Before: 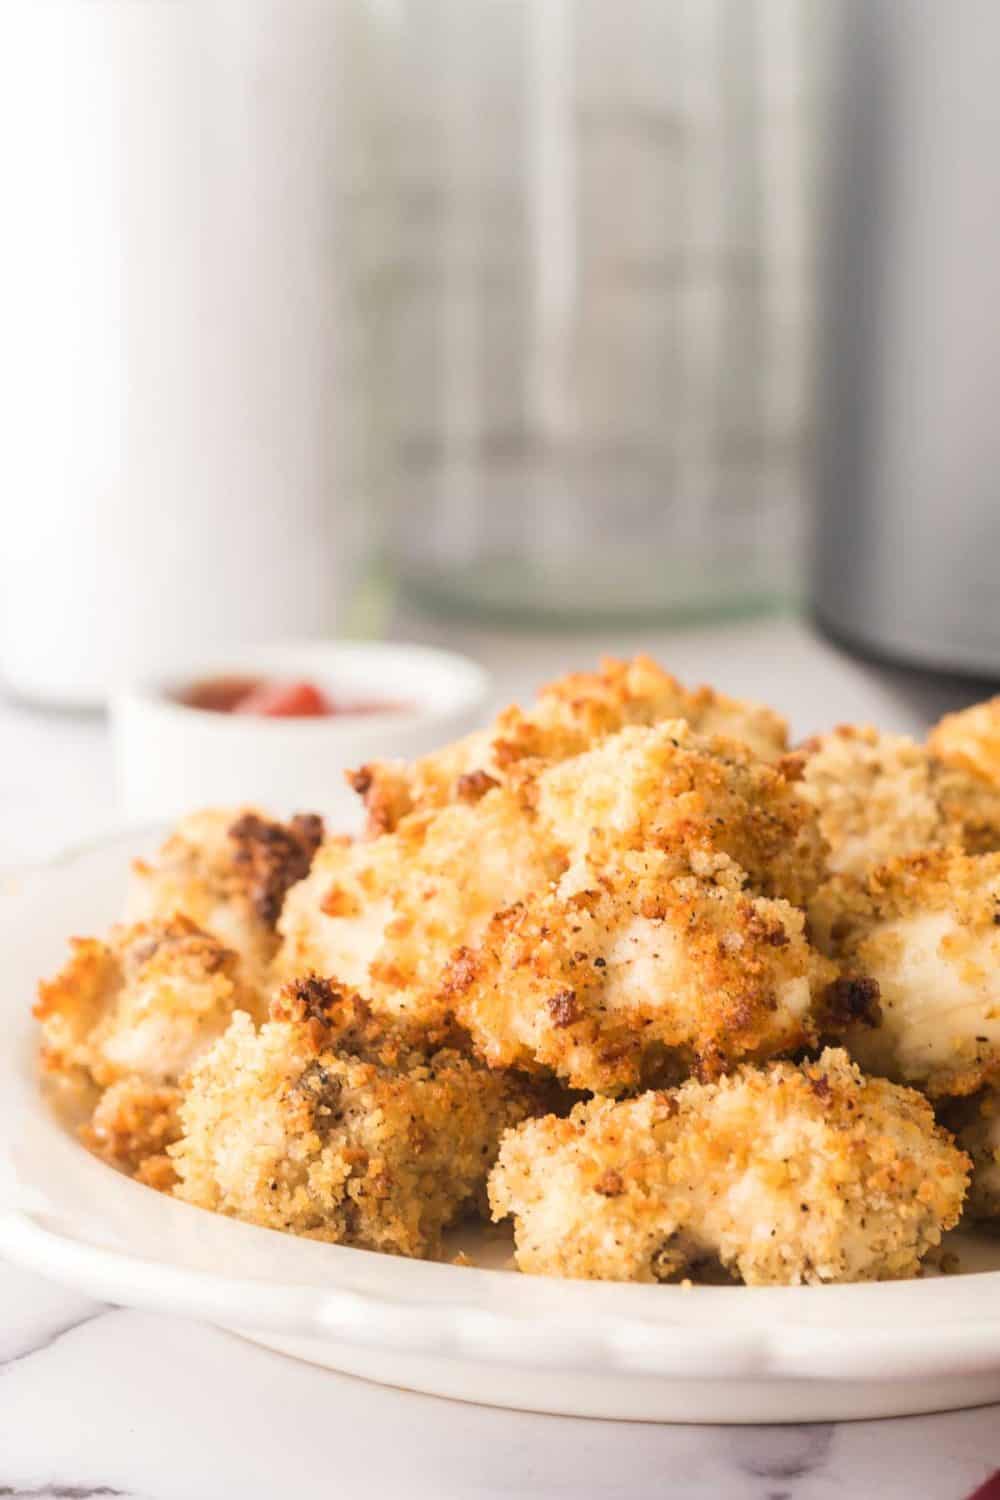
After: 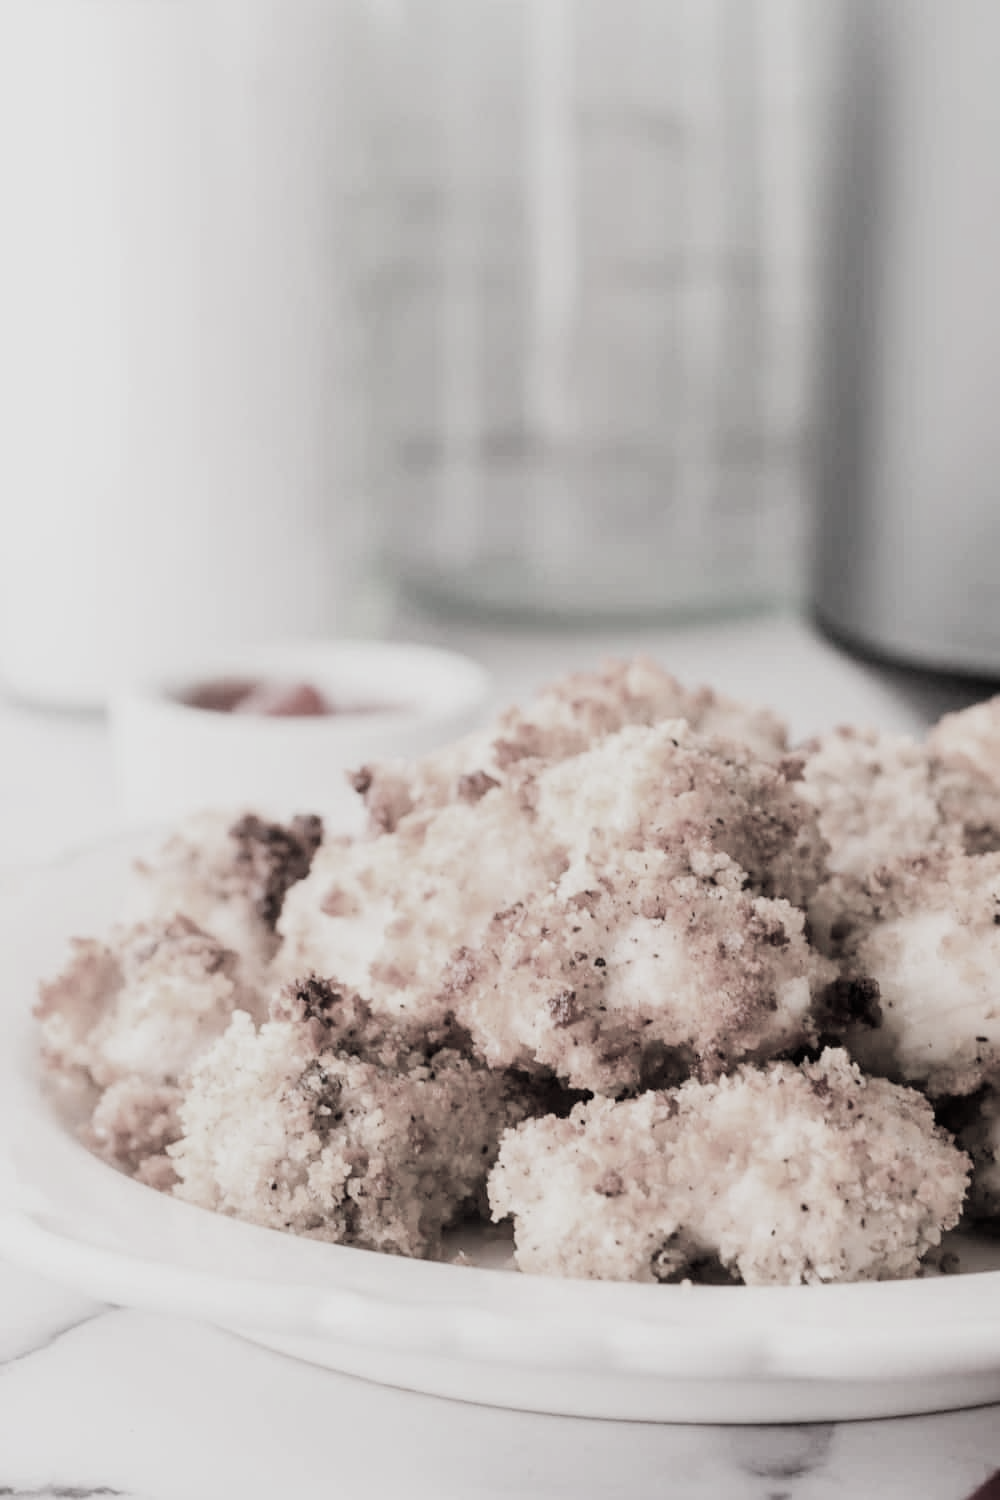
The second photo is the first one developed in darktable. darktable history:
color balance rgb: shadows lift › luminance -20%, power › hue 72.24°, highlights gain › luminance 15%, global offset › hue 171.6°, perceptual saturation grading › global saturation 14.09%, perceptual saturation grading › highlights -25%, perceptual saturation grading › shadows 25%, global vibrance 25%, contrast 10%
tone equalizer: on, module defaults
filmic rgb: black relative exposure -7.65 EV, white relative exposure 4.56 EV, hardness 3.61
color contrast: green-magenta contrast 0.3, blue-yellow contrast 0.15
